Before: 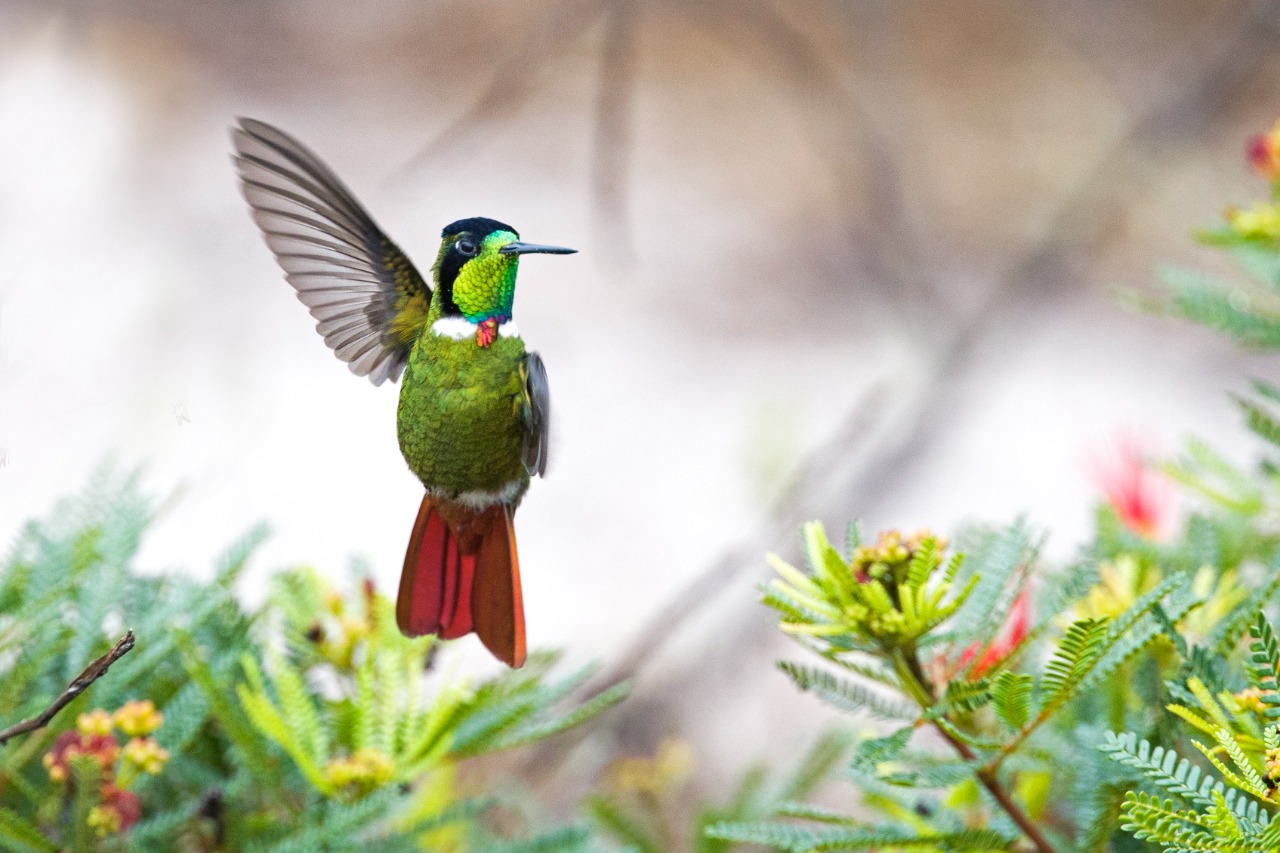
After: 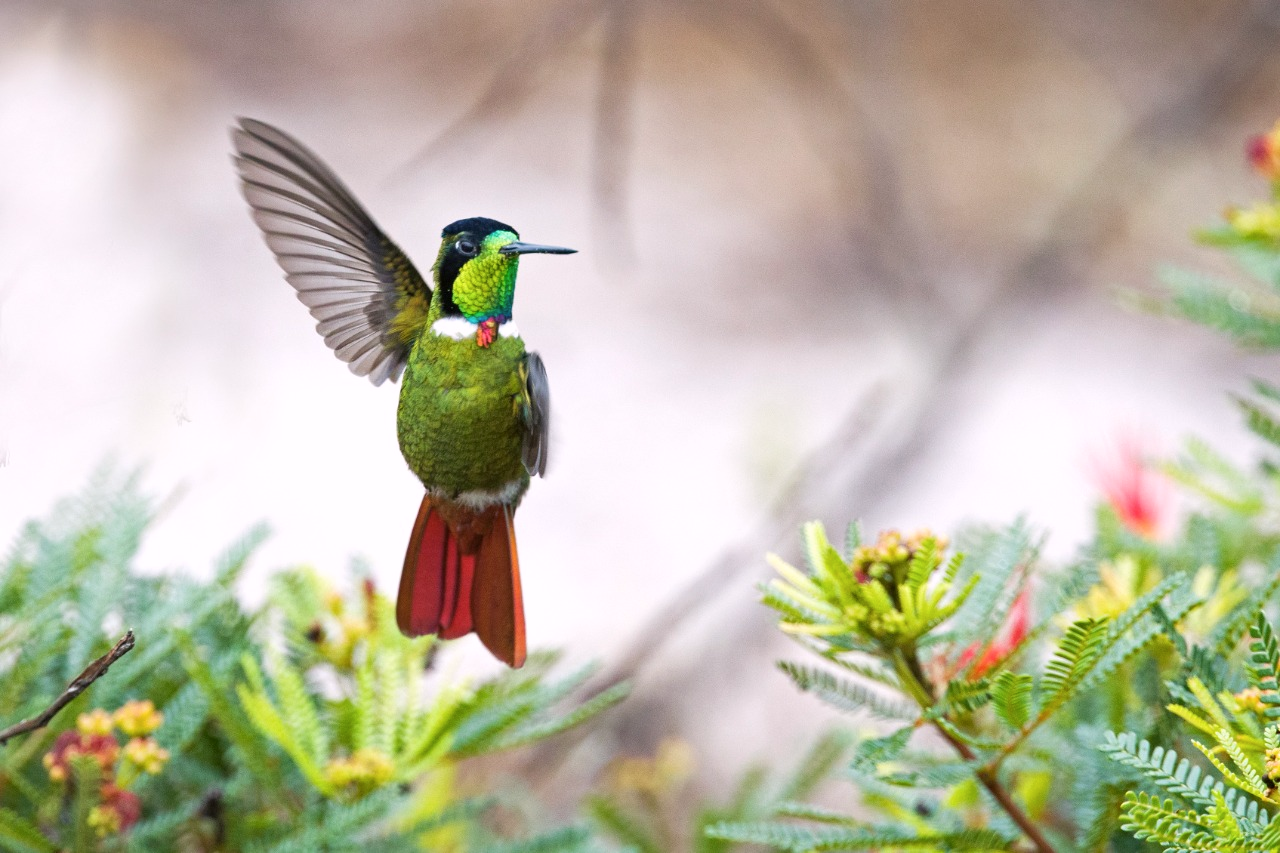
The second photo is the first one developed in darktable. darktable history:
color correction: highlights a* 2.98, highlights b* -1.58, shadows a* -0.092, shadows b* 1.83, saturation 0.979
